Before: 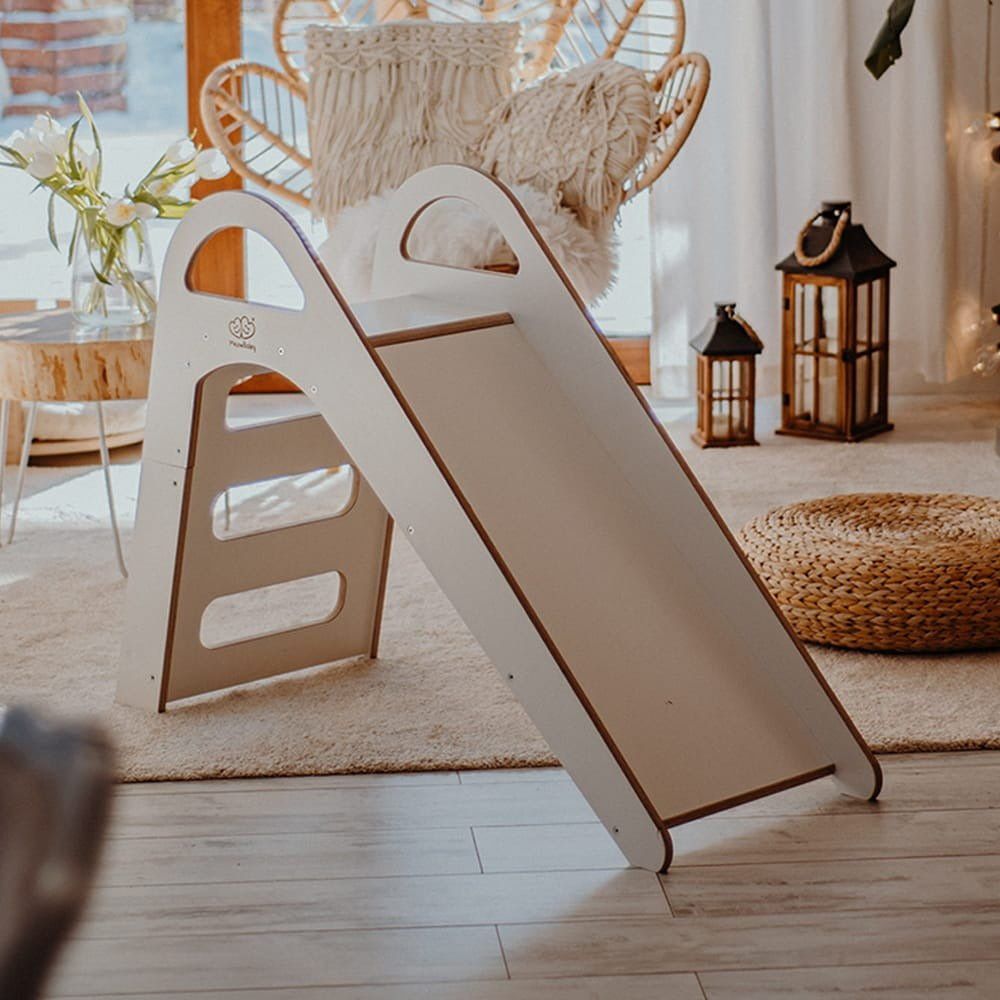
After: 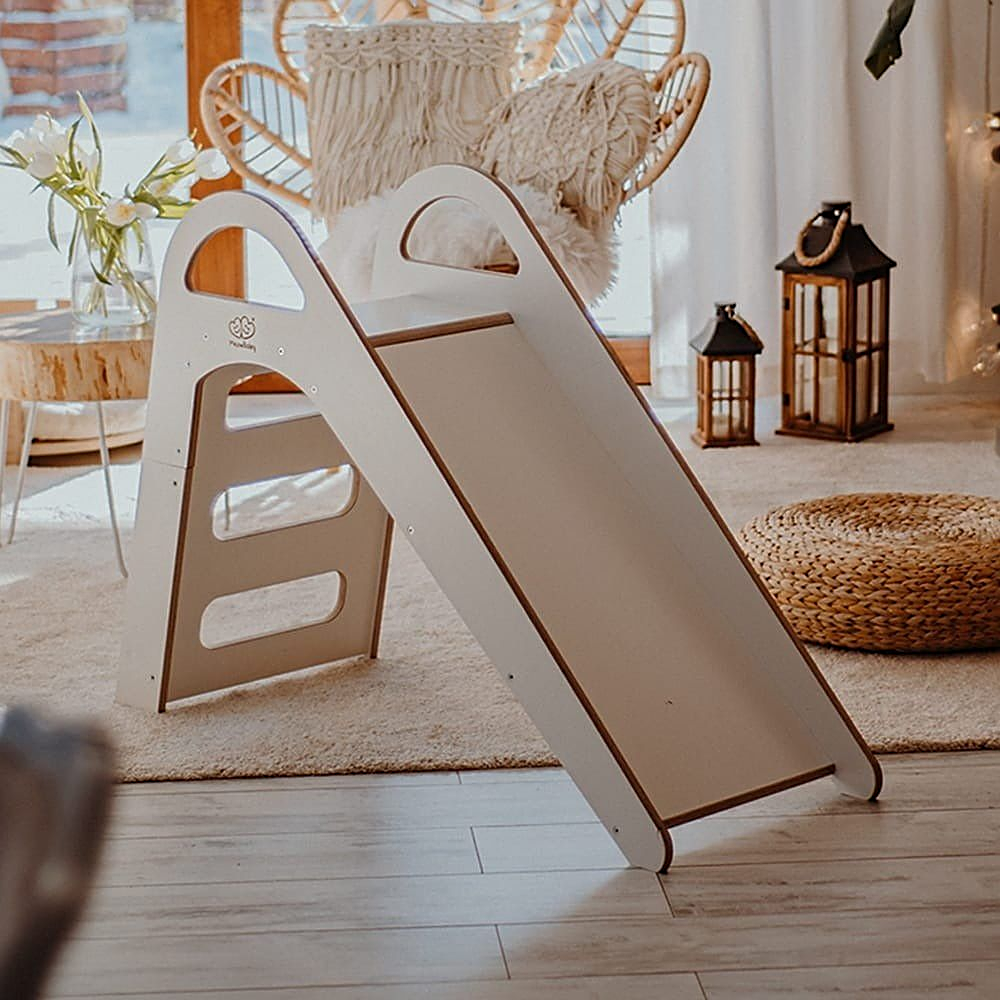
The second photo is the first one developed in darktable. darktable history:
sharpen: on, module defaults
tone equalizer: -8 EV -0.55 EV
